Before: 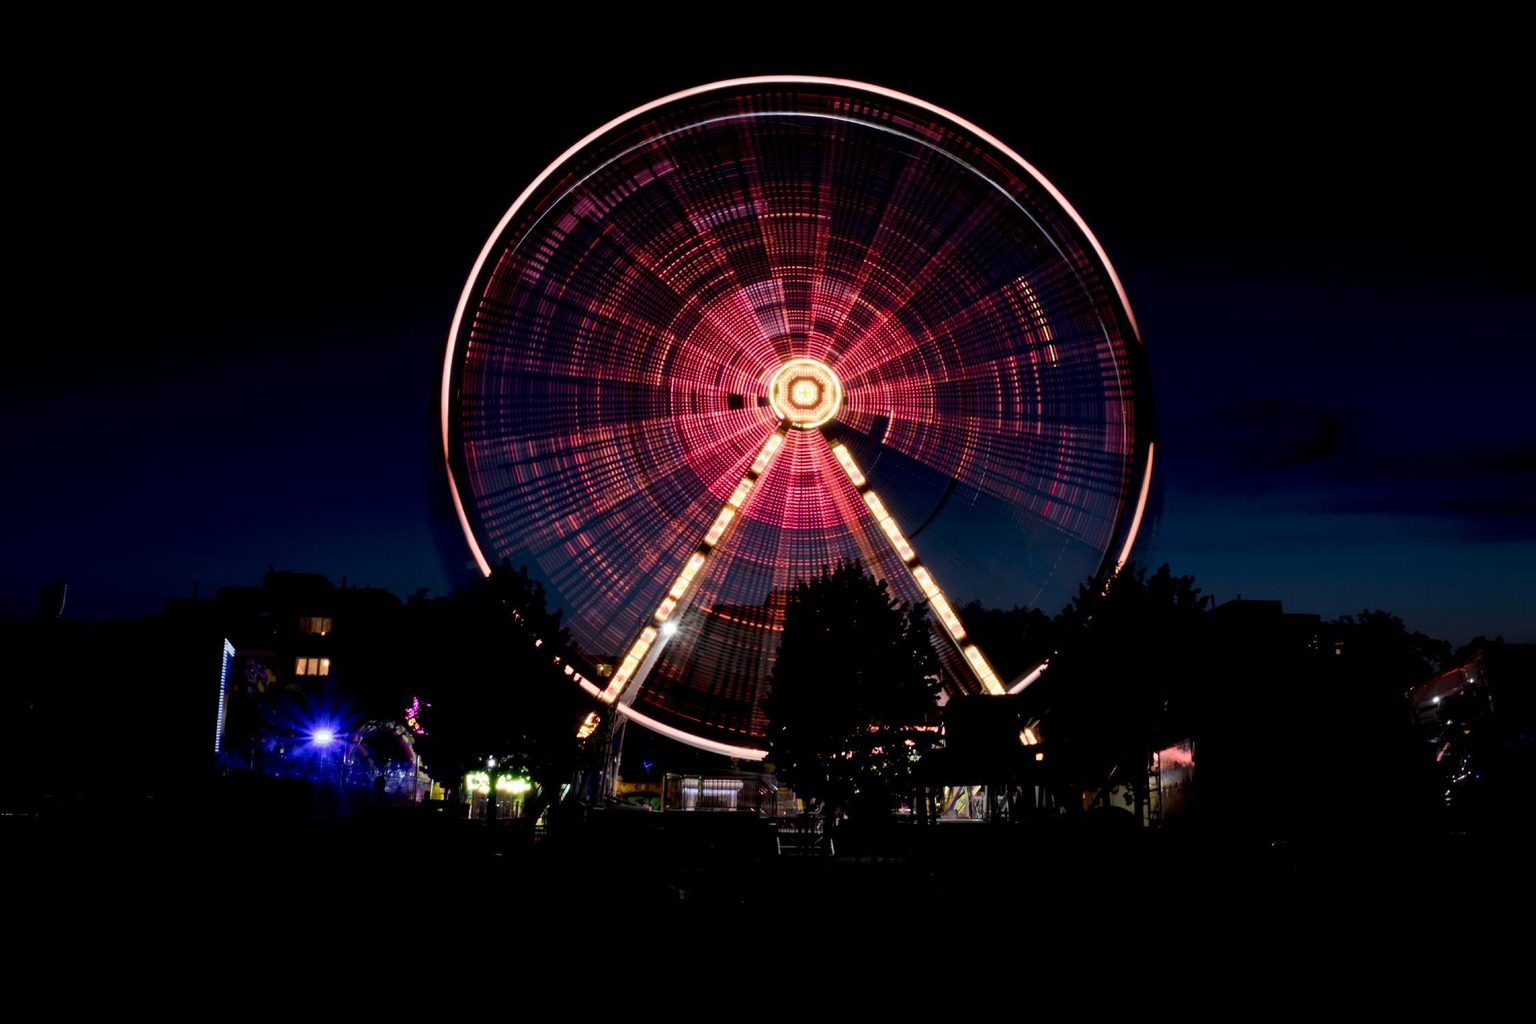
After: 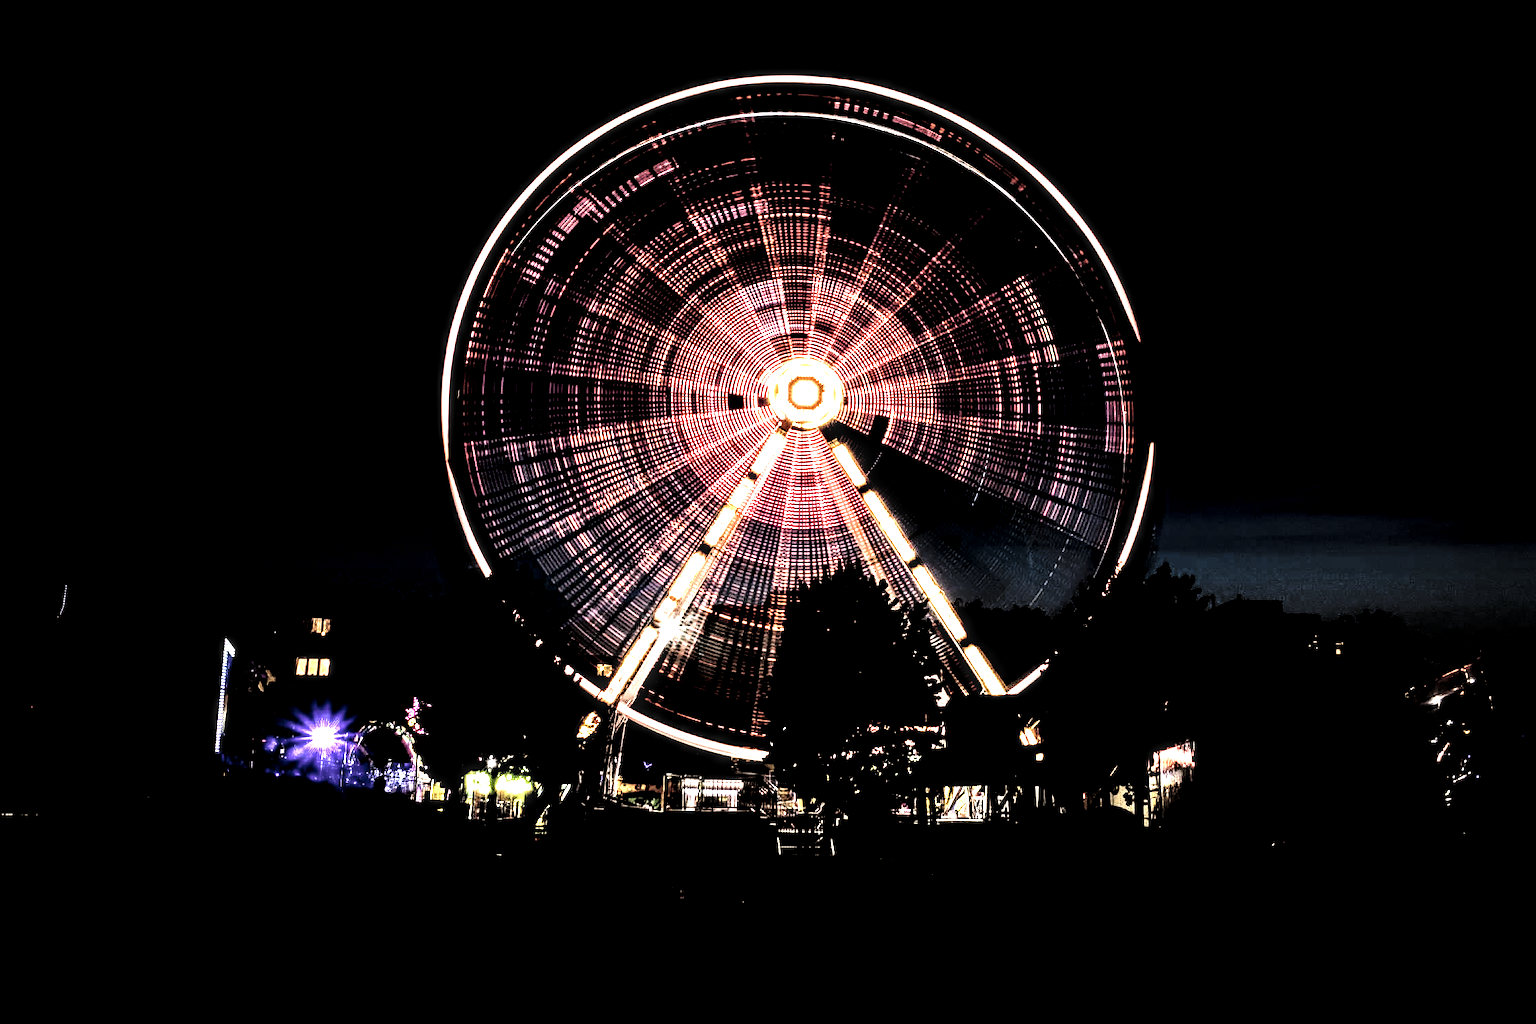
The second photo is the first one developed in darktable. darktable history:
filmic rgb: black relative exposure -4.31 EV, white relative exposure 4.56 EV, hardness 2.4, contrast 1.054
sharpen: on, module defaults
local contrast: highlights 118%, shadows 44%, detail 293%
color balance rgb: power › chroma 2.498%, power › hue 68.34°, shadows fall-off 101.62%, perceptual saturation grading › global saturation -0.009%, perceptual brilliance grading › global brilliance 18.206%, mask middle-gray fulcrum 22.857%
shadows and highlights: shadows 25.46, highlights -48.1, soften with gaussian
